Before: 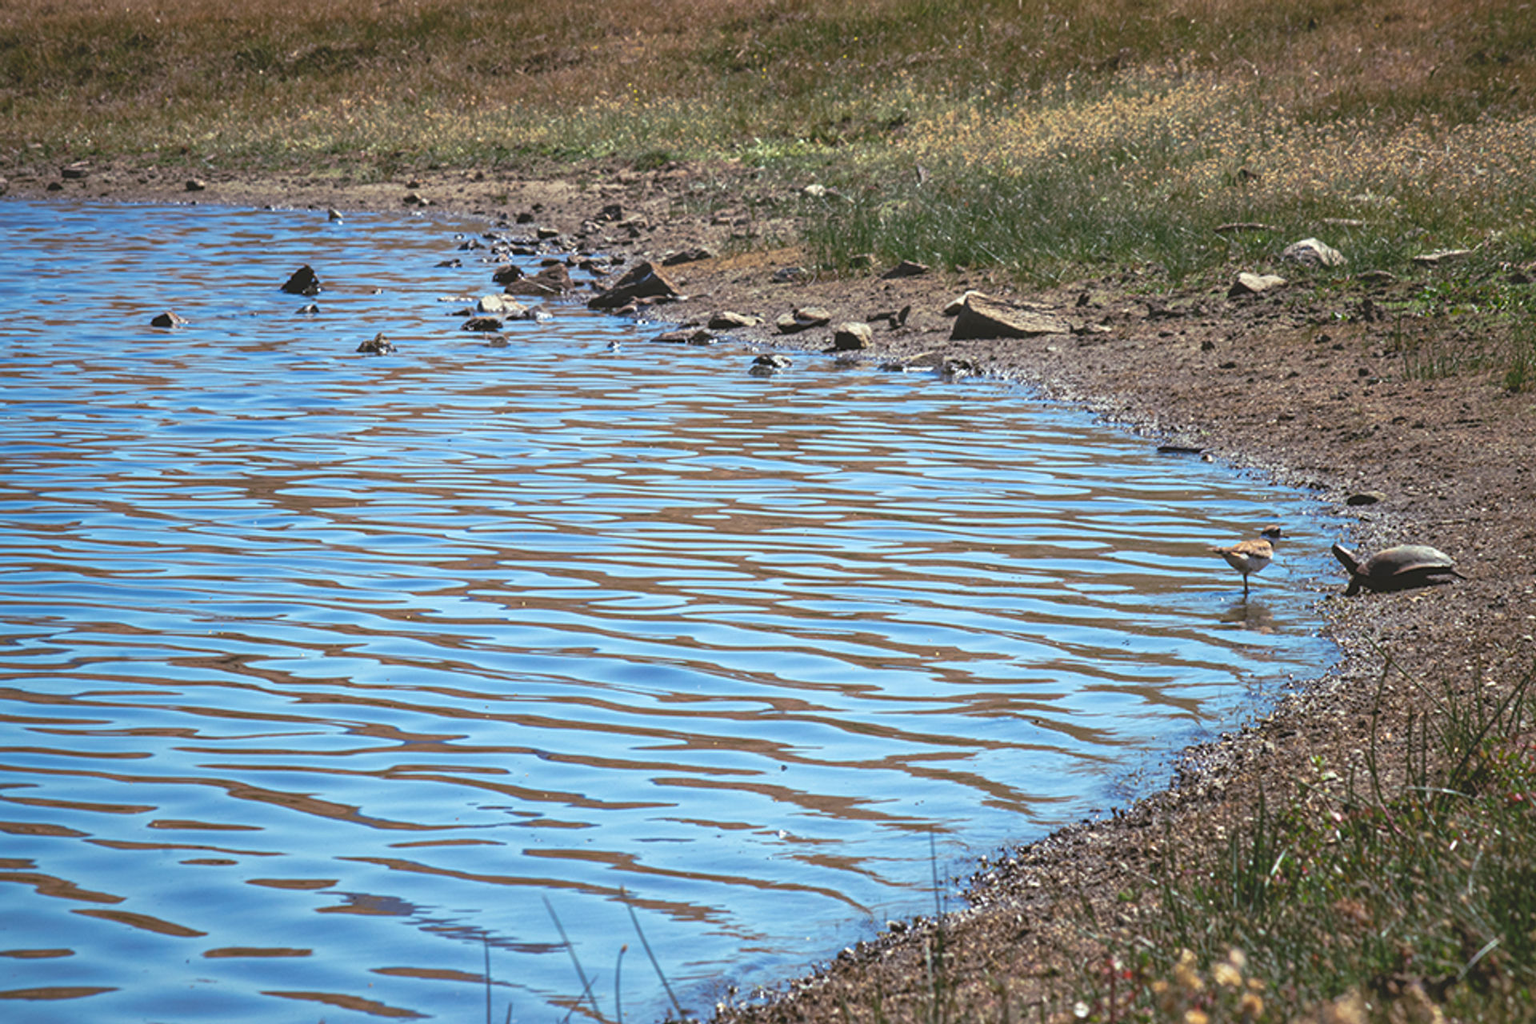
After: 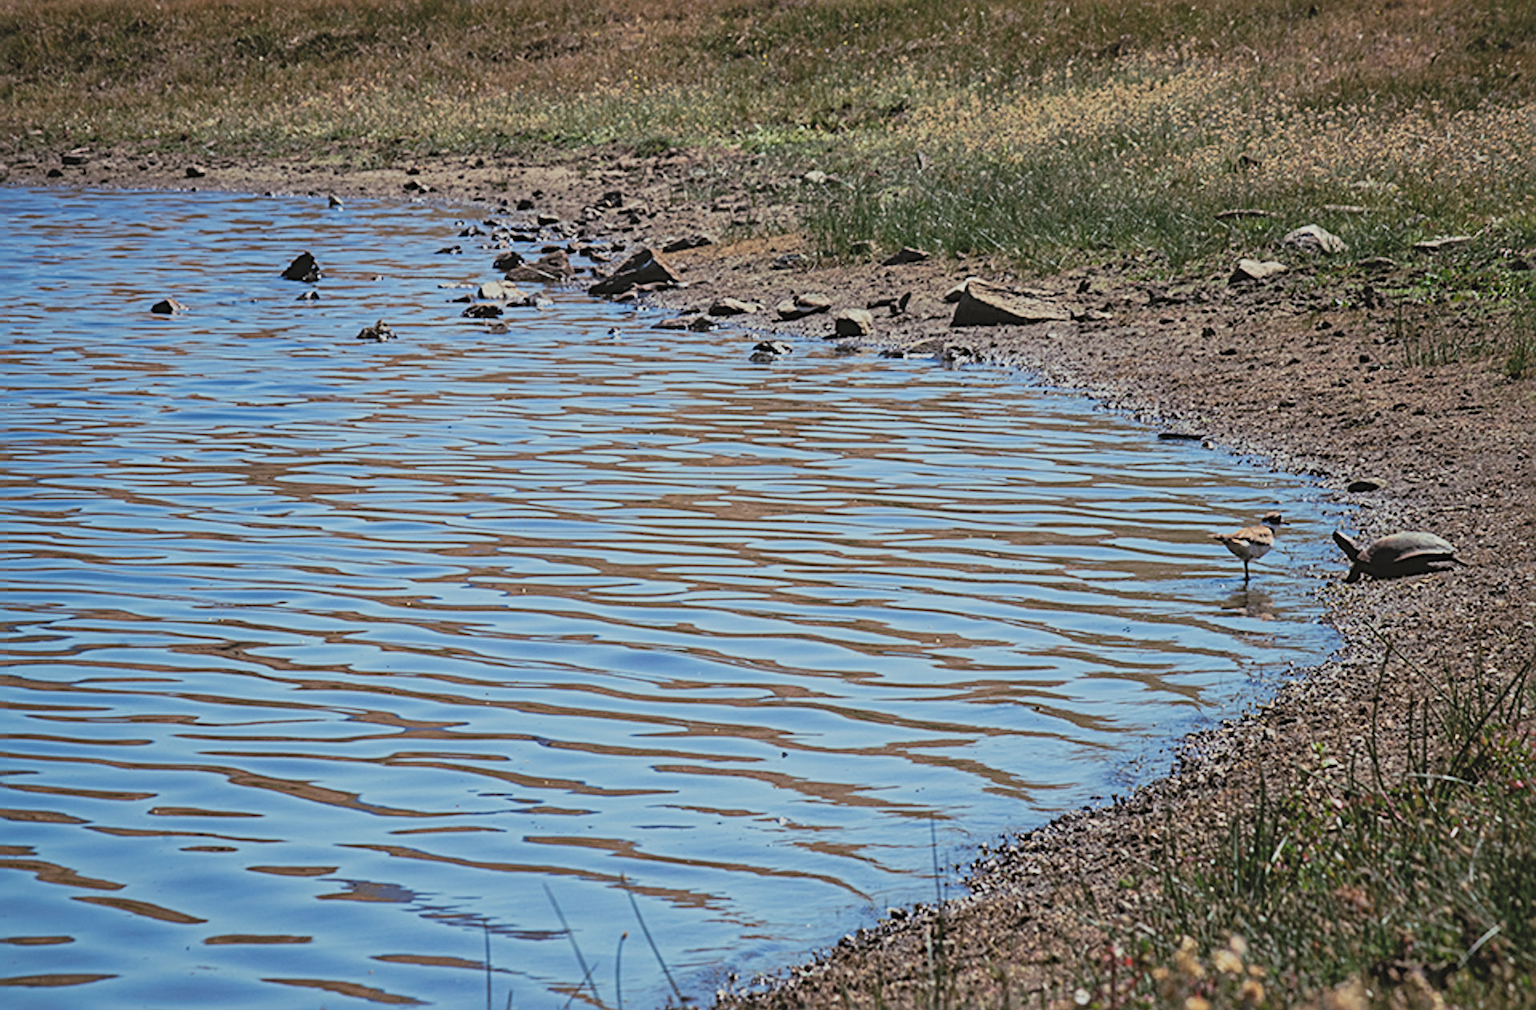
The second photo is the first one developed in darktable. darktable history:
filmic rgb: black relative exposure -7.08 EV, white relative exposure 5.36 EV, threshold 5.96 EV, hardness 3.03, color science v5 (2021), contrast in shadows safe, contrast in highlights safe, enable highlight reconstruction true
sharpen: radius 3.993
crop: top 1.371%, right 0.001%
